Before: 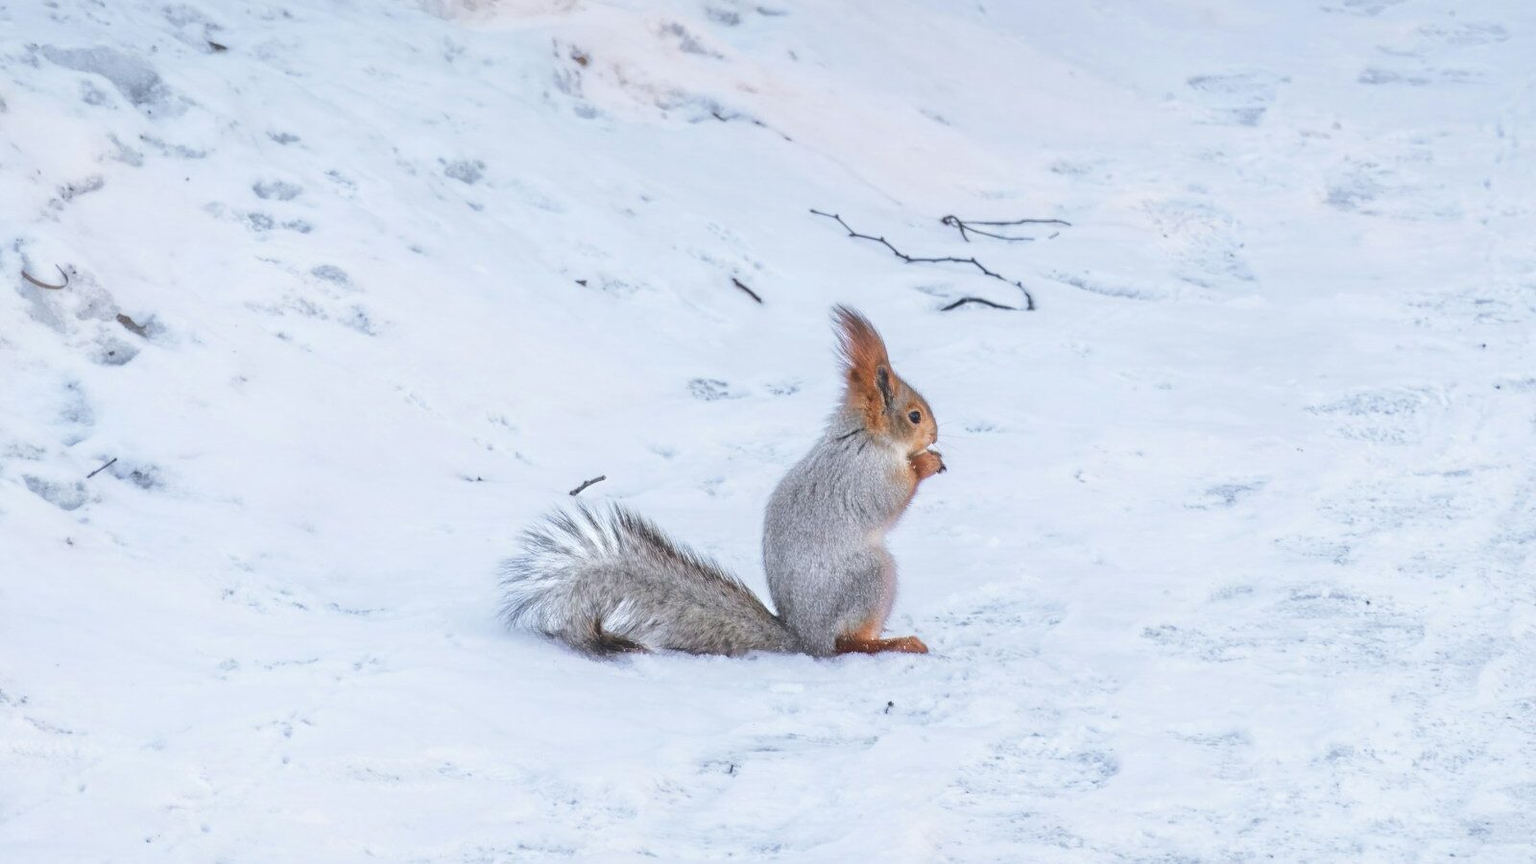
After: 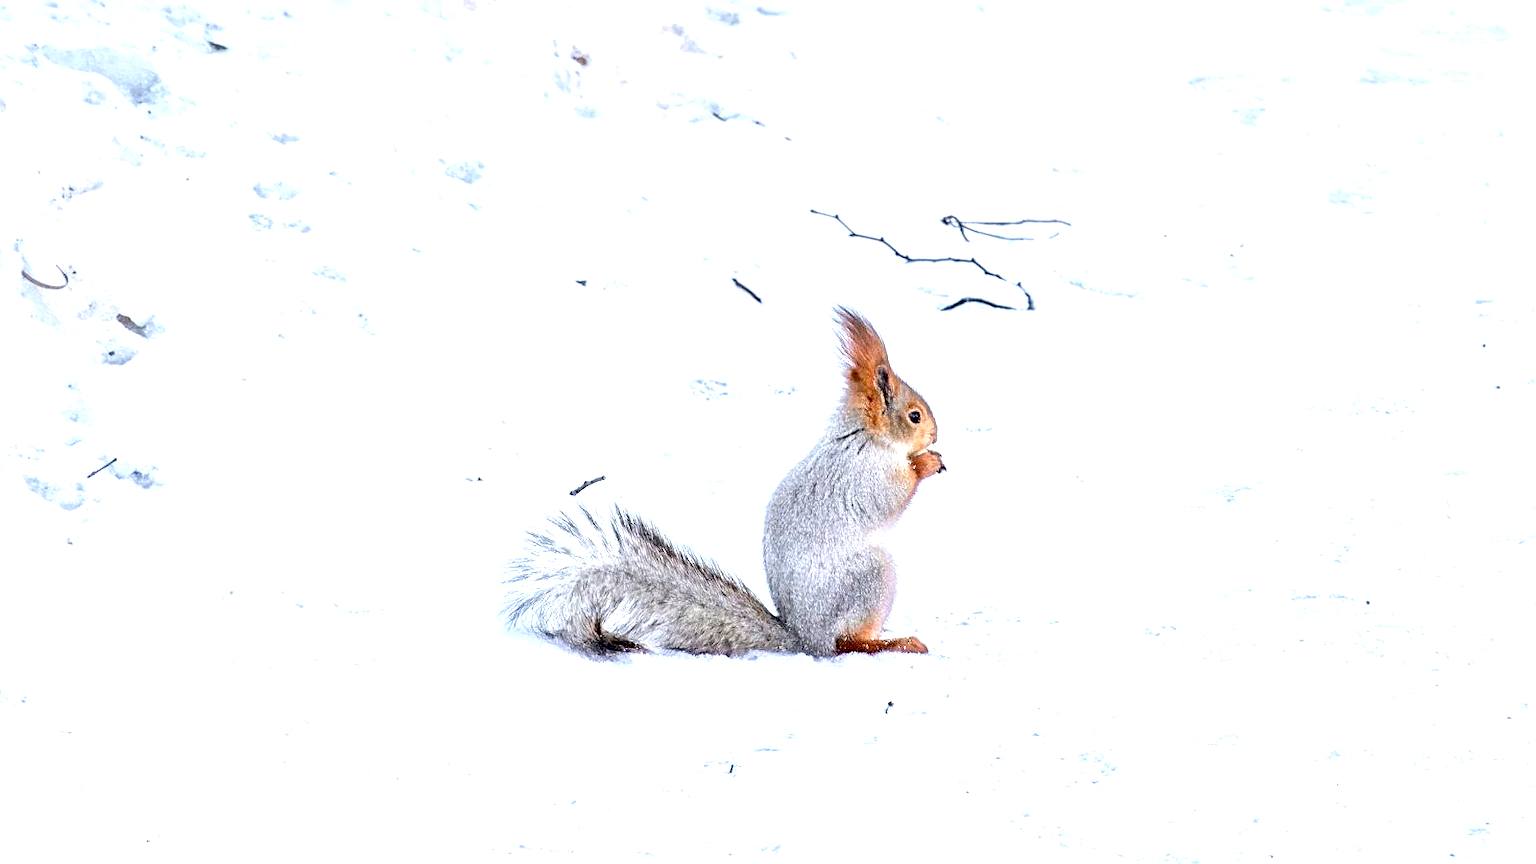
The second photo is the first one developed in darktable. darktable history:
sharpen: on, module defaults
exposure: black level correction 0.035, exposure 0.9 EV, compensate highlight preservation false
